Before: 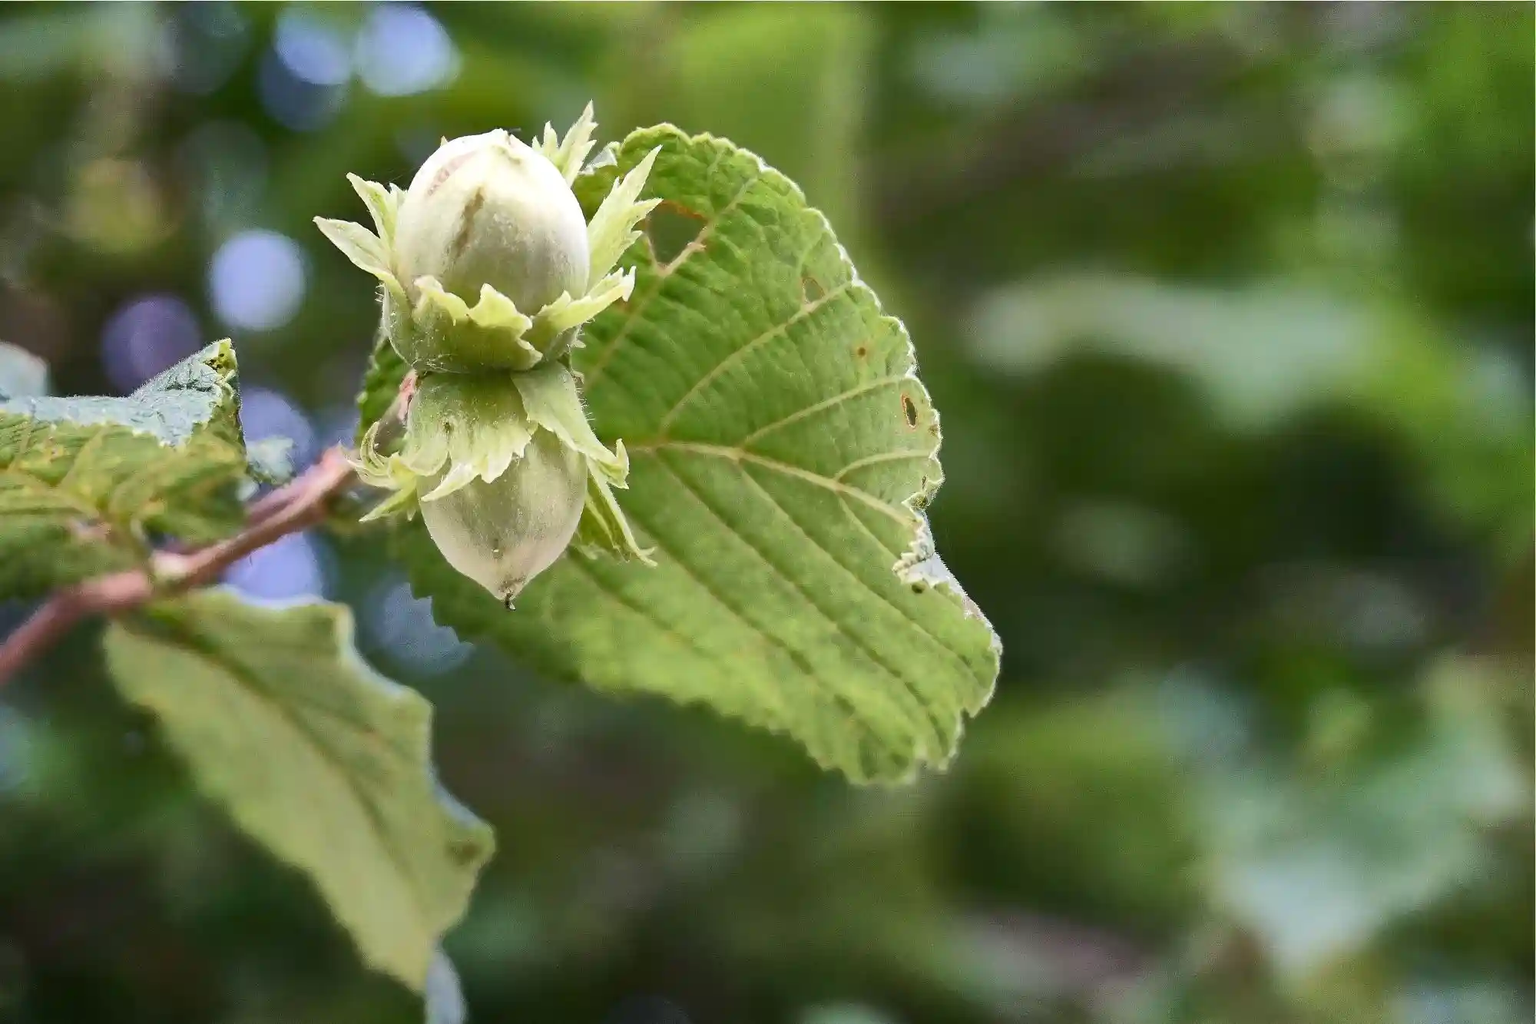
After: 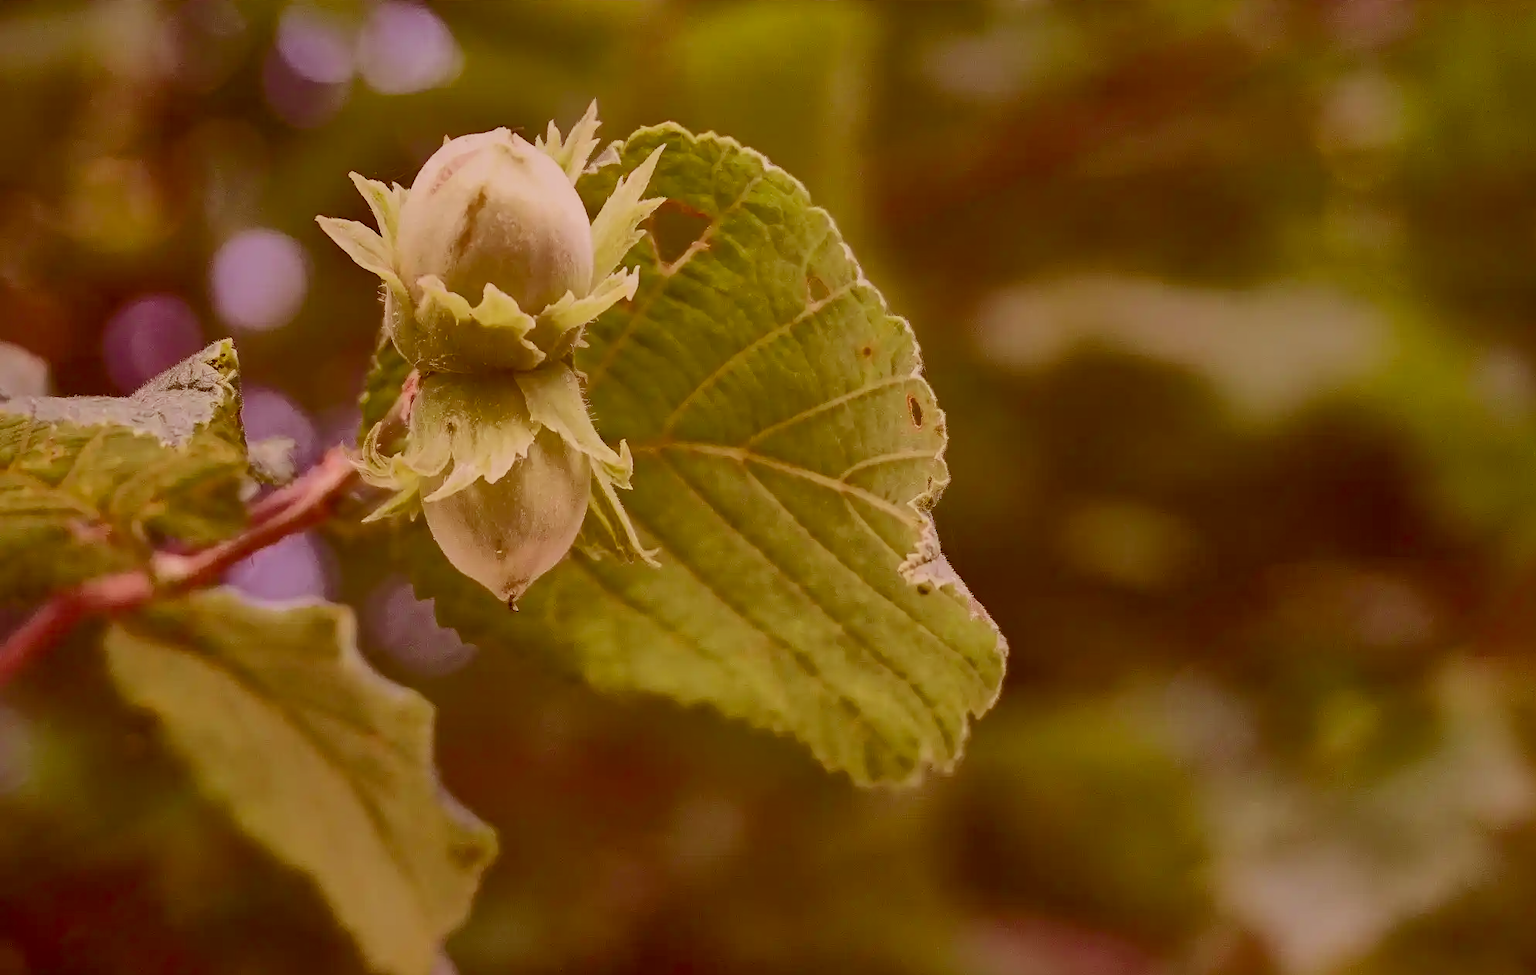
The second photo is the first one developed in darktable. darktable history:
color correction: highlights a* 9.2, highlights b* 8.58, shadows a* 39.93, shadows b* 39.93, saturation 0.817
contrast brightness saturation: contrast 0.067, brightness -0.153, saturation 0.106
crop: top 0.297%, right 0.263%, bottom 5.028%
tone equalizer: -8 EV 0.228 EV, -7 EV 0.436 EV, -6 EV 0.45 EV, -5 EV 0.264 EV, -3 EV -0.268 EV, -2 EV -0.408 EV, -1 EV -0.42 EV, +0 EV -0.244 EV, edges refinement/feathering 500, mask exposure compensation -1.57 EV, preserve details no
shadows and highlights: shadows 39.09, highlights -75.9
